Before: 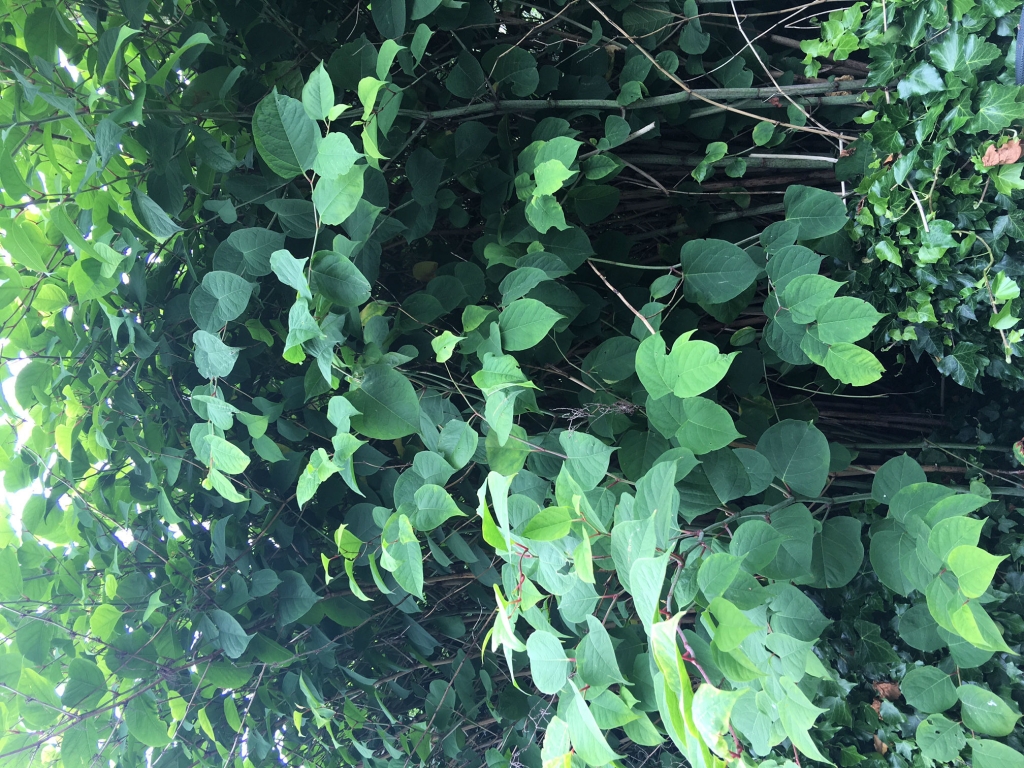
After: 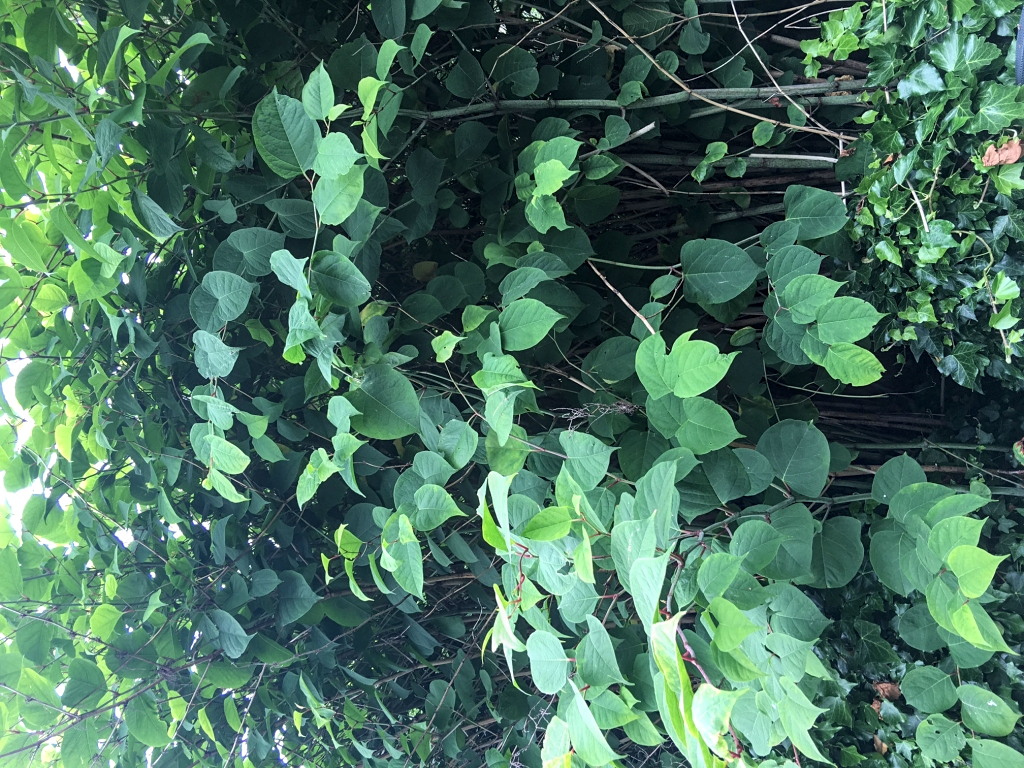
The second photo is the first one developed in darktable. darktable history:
local contrast: on, module defaults
sharpen: amount 0.2
